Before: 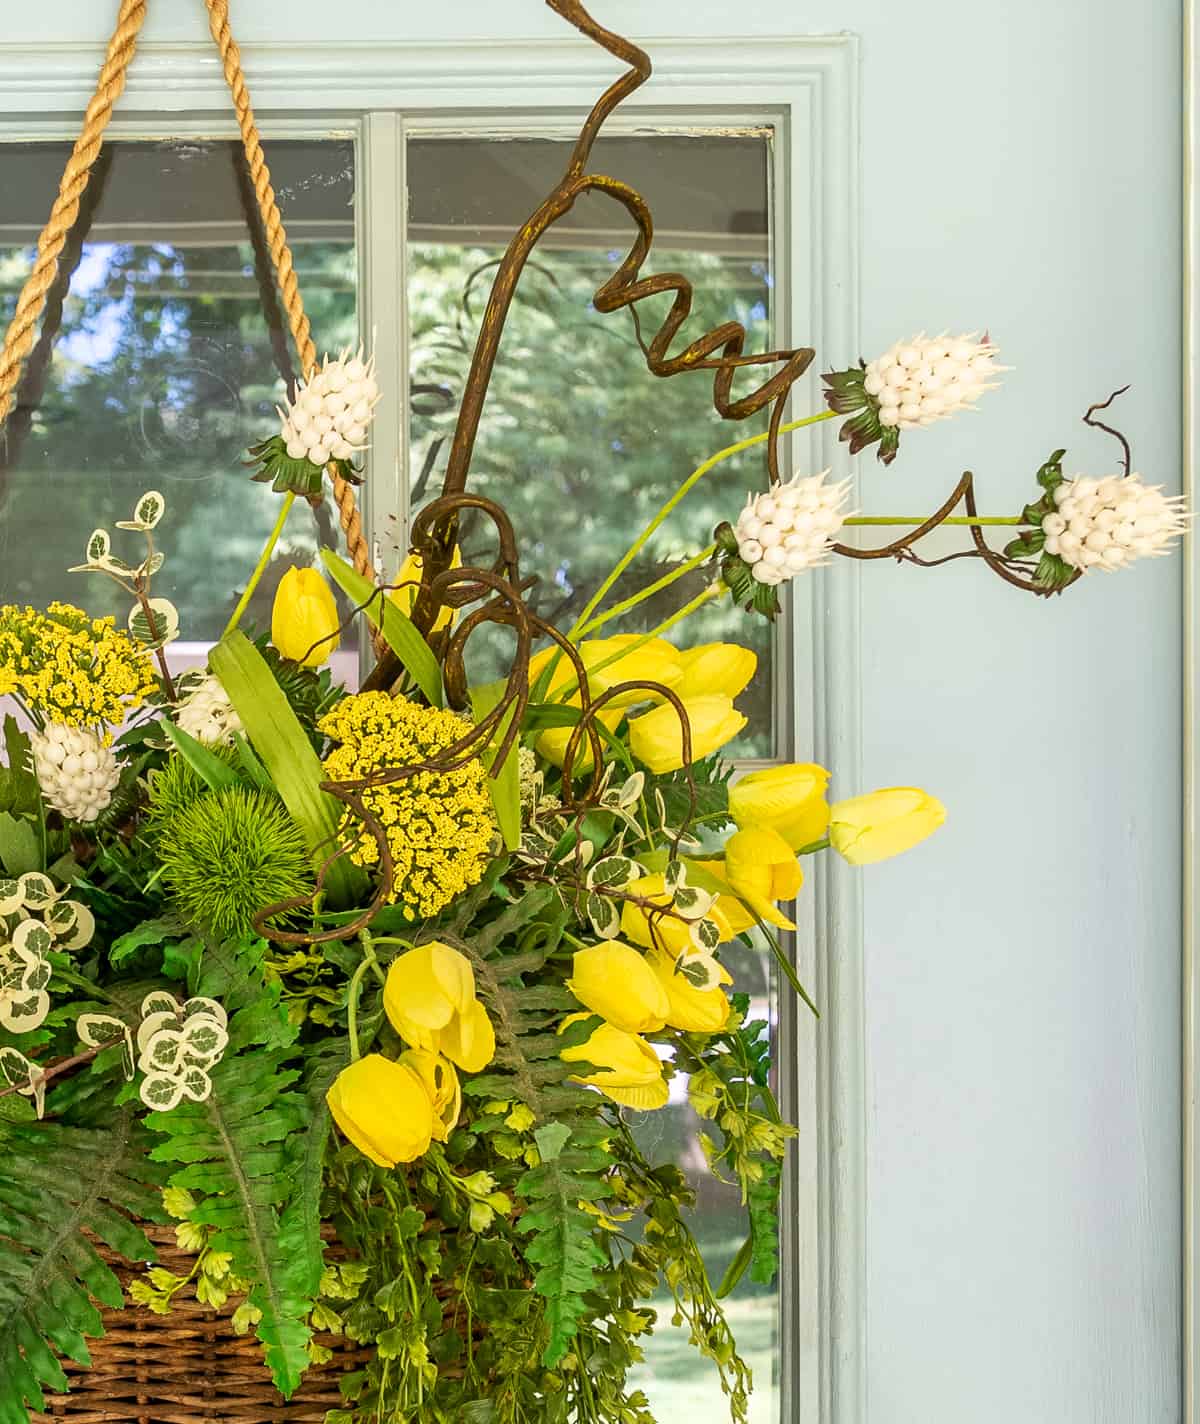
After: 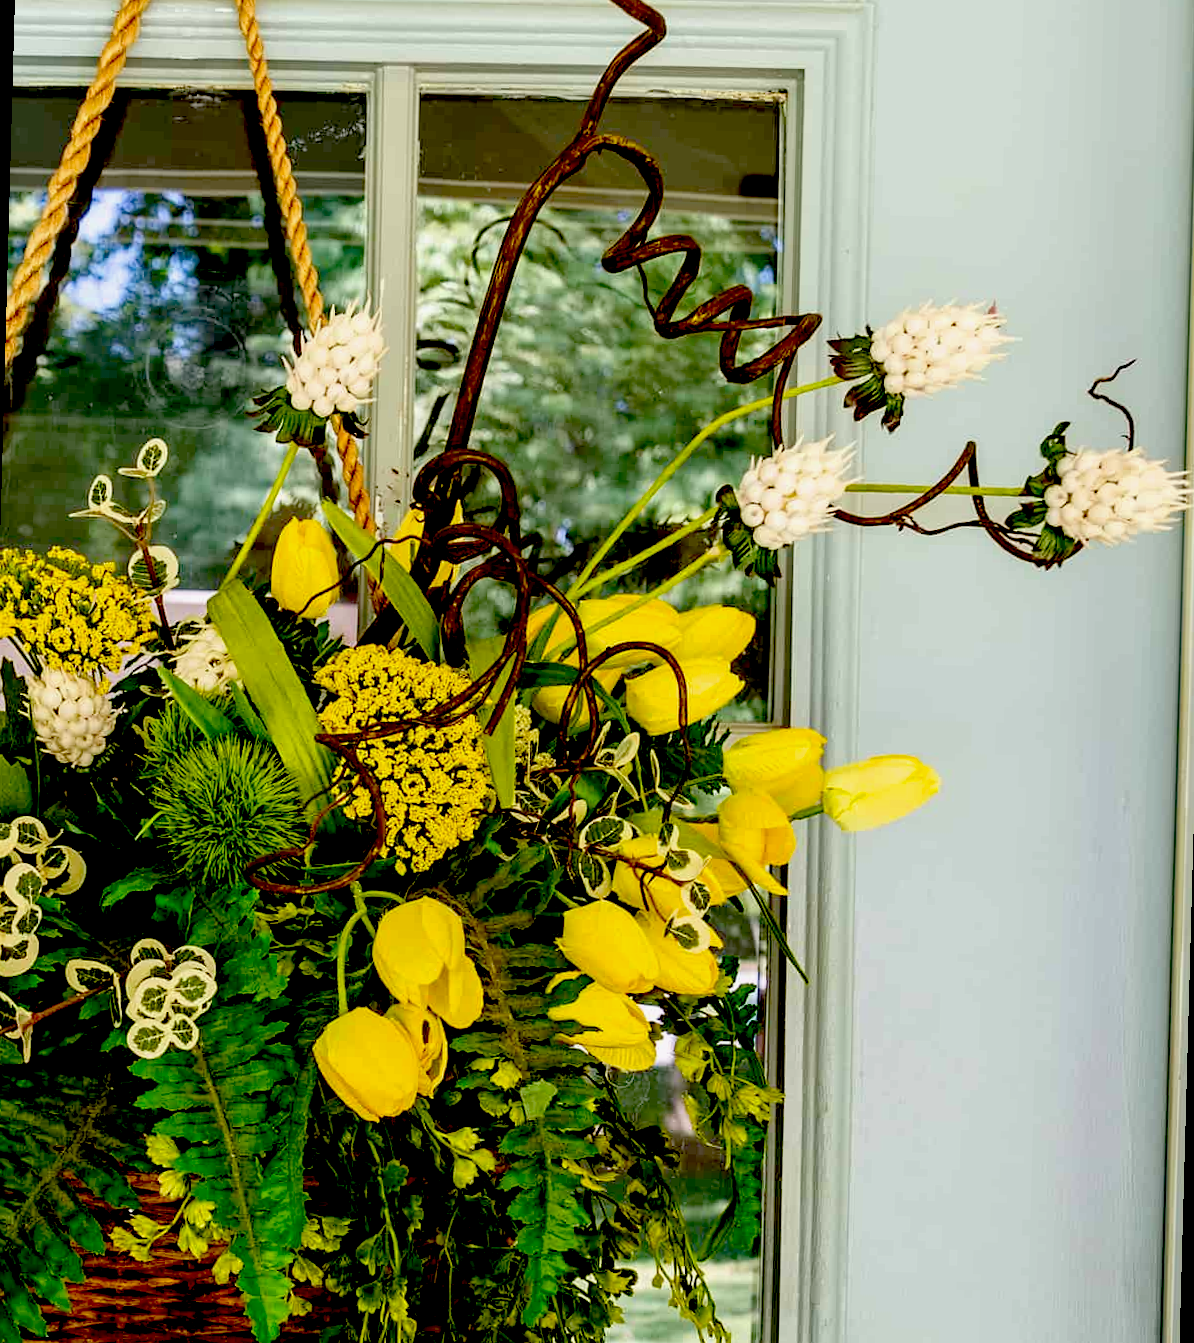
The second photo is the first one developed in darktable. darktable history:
rotate and perspective: rotation 1.57°, crop left 0.018, crop right 0.982, crop top 0.039, crop bottom 0.961
exposure: black level correction 0.1, exposure -0.092 EV, compensate highlight preservation false
